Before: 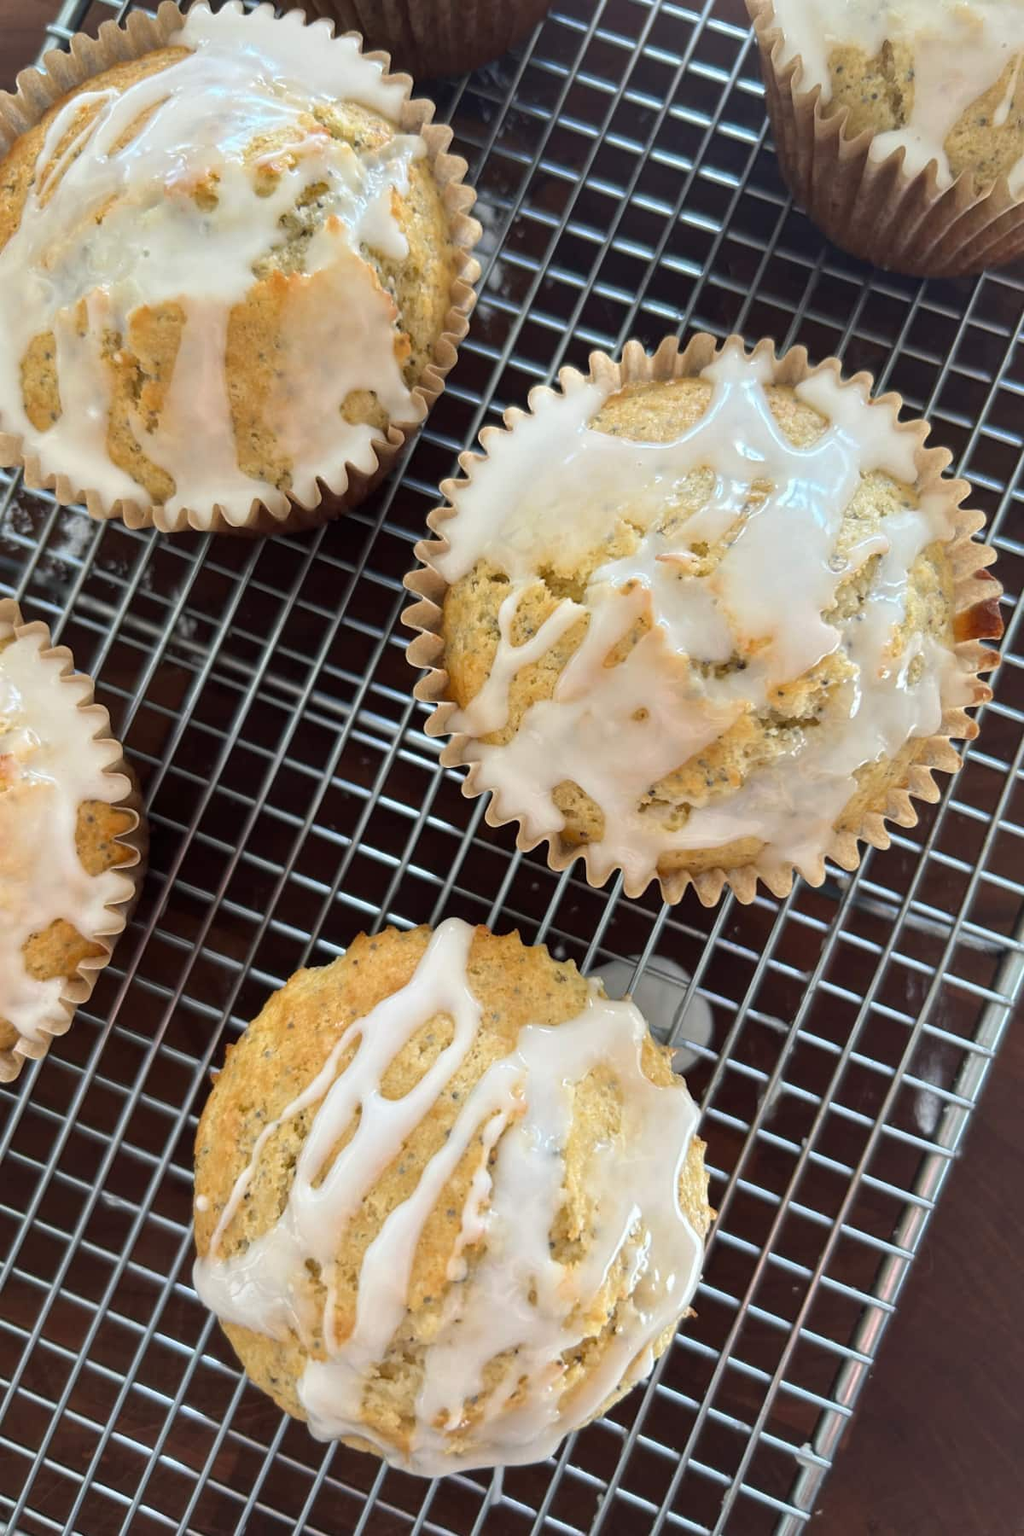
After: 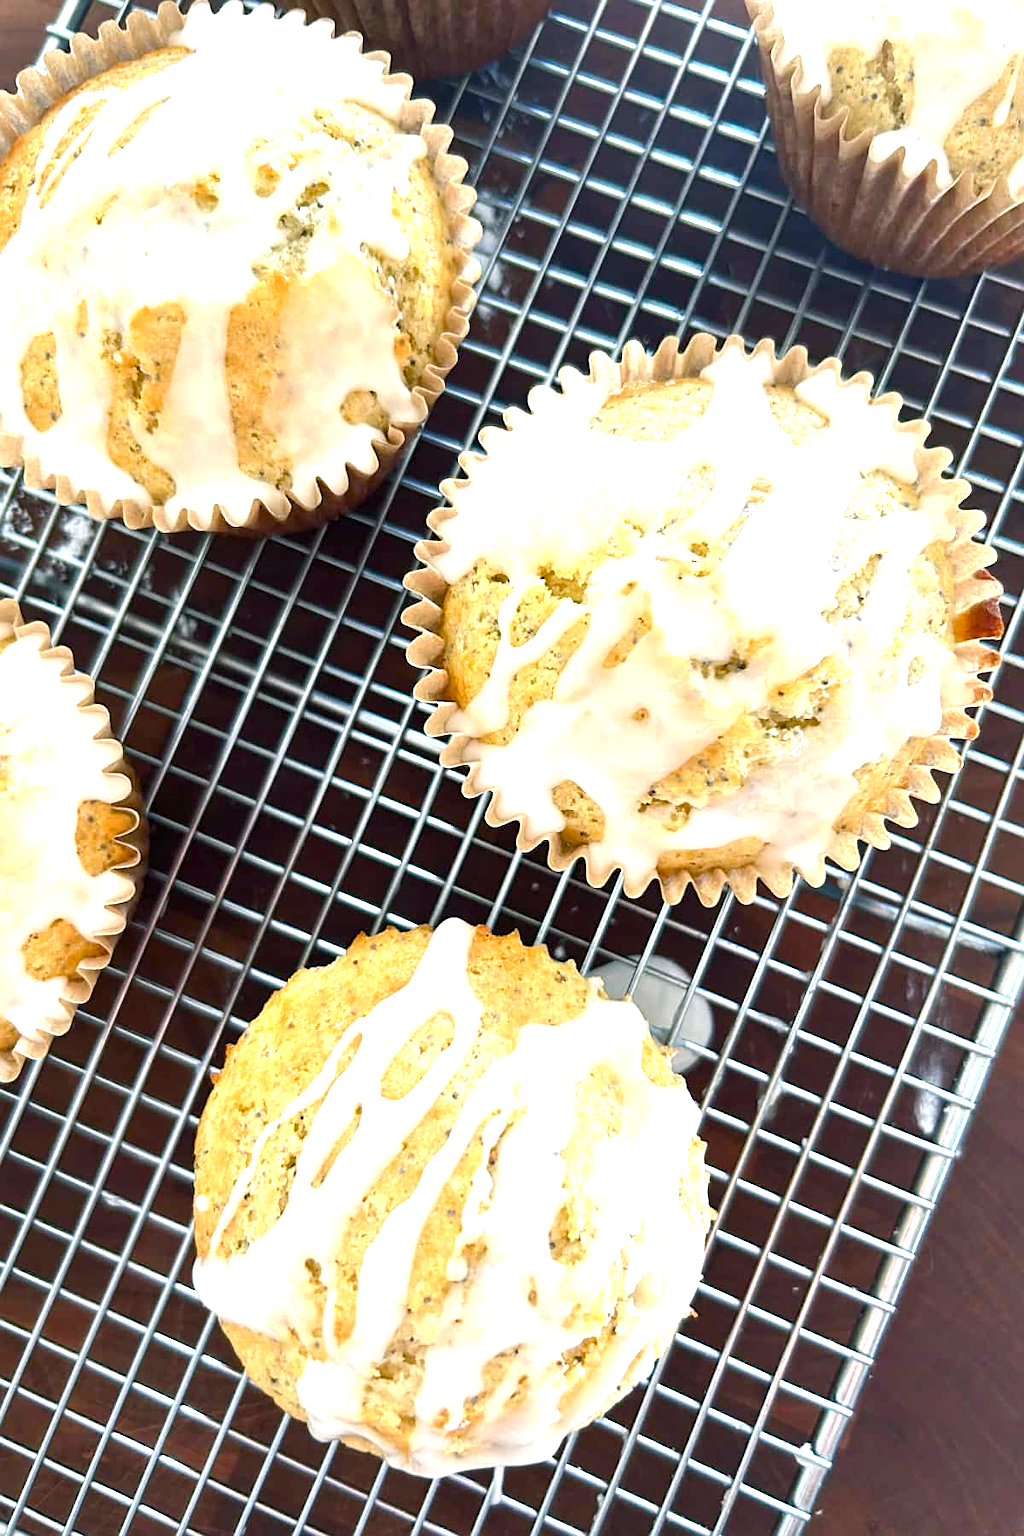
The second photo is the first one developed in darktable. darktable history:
exposure: black level correction 0, exposure 1.2 EV, compensate exposure bias true, compensate highlight preservation false
color balance rgb: power › luminance -7.866%, power › chroma 1.109%, power › hue 216.29°, perceptual saturation grading › global saturation 34.965%, perceptual saturation grading › highlights -29.907%, perceptual saturation grading › shadows 34.925%, global vibrance 9.282%
sharpen: on, module defaults
